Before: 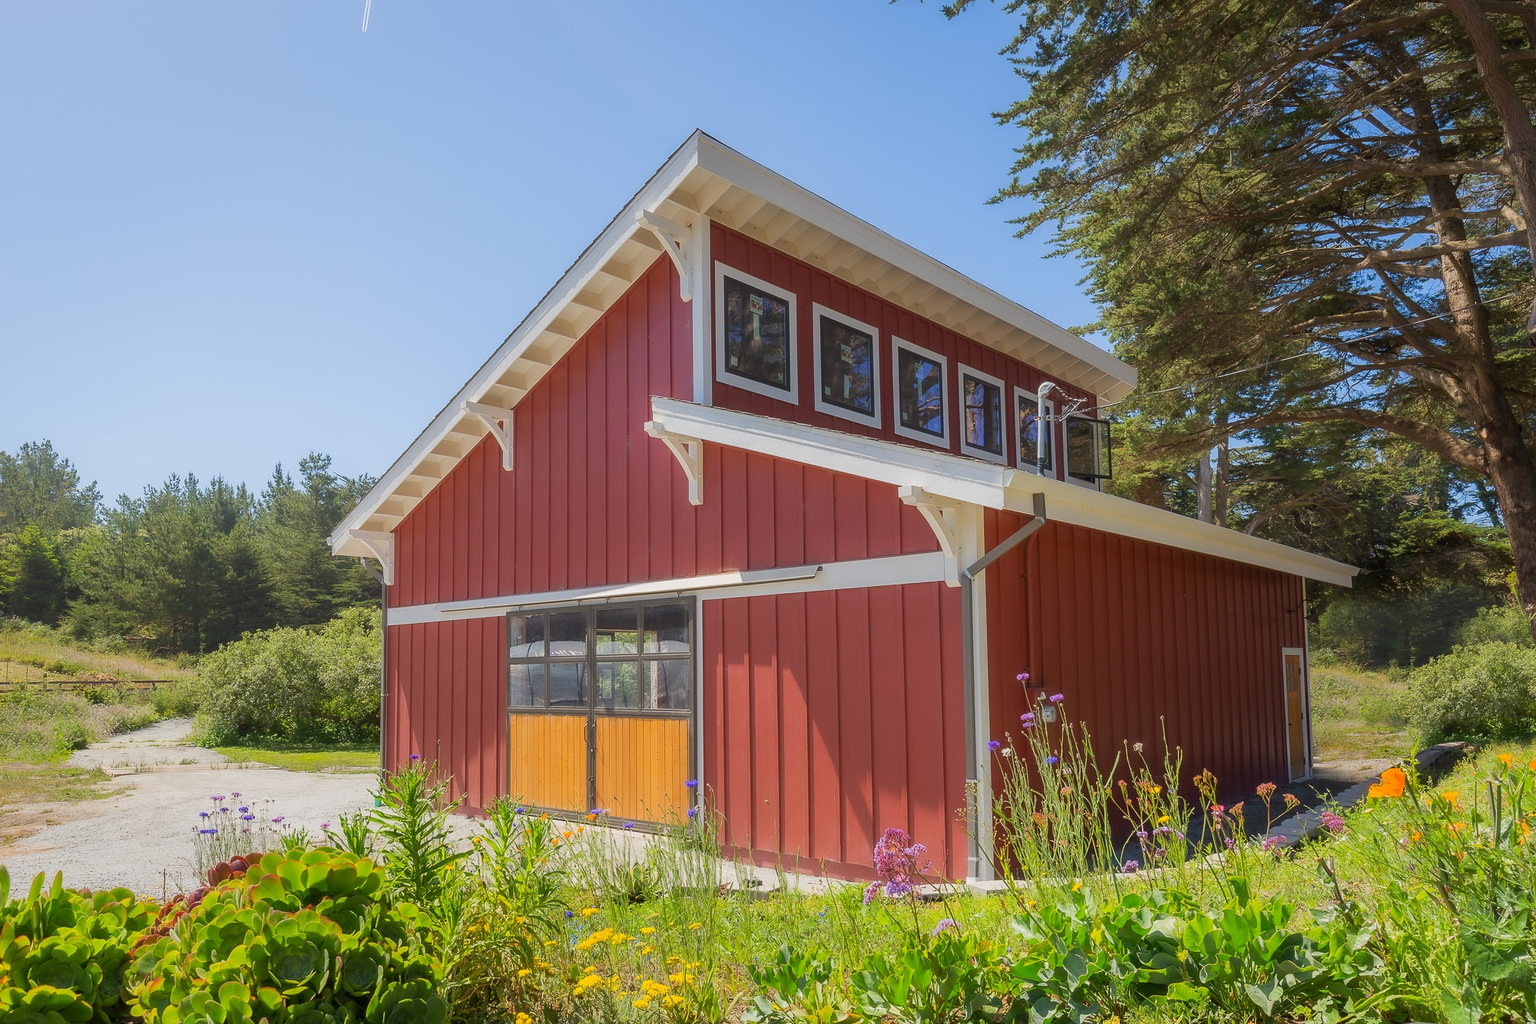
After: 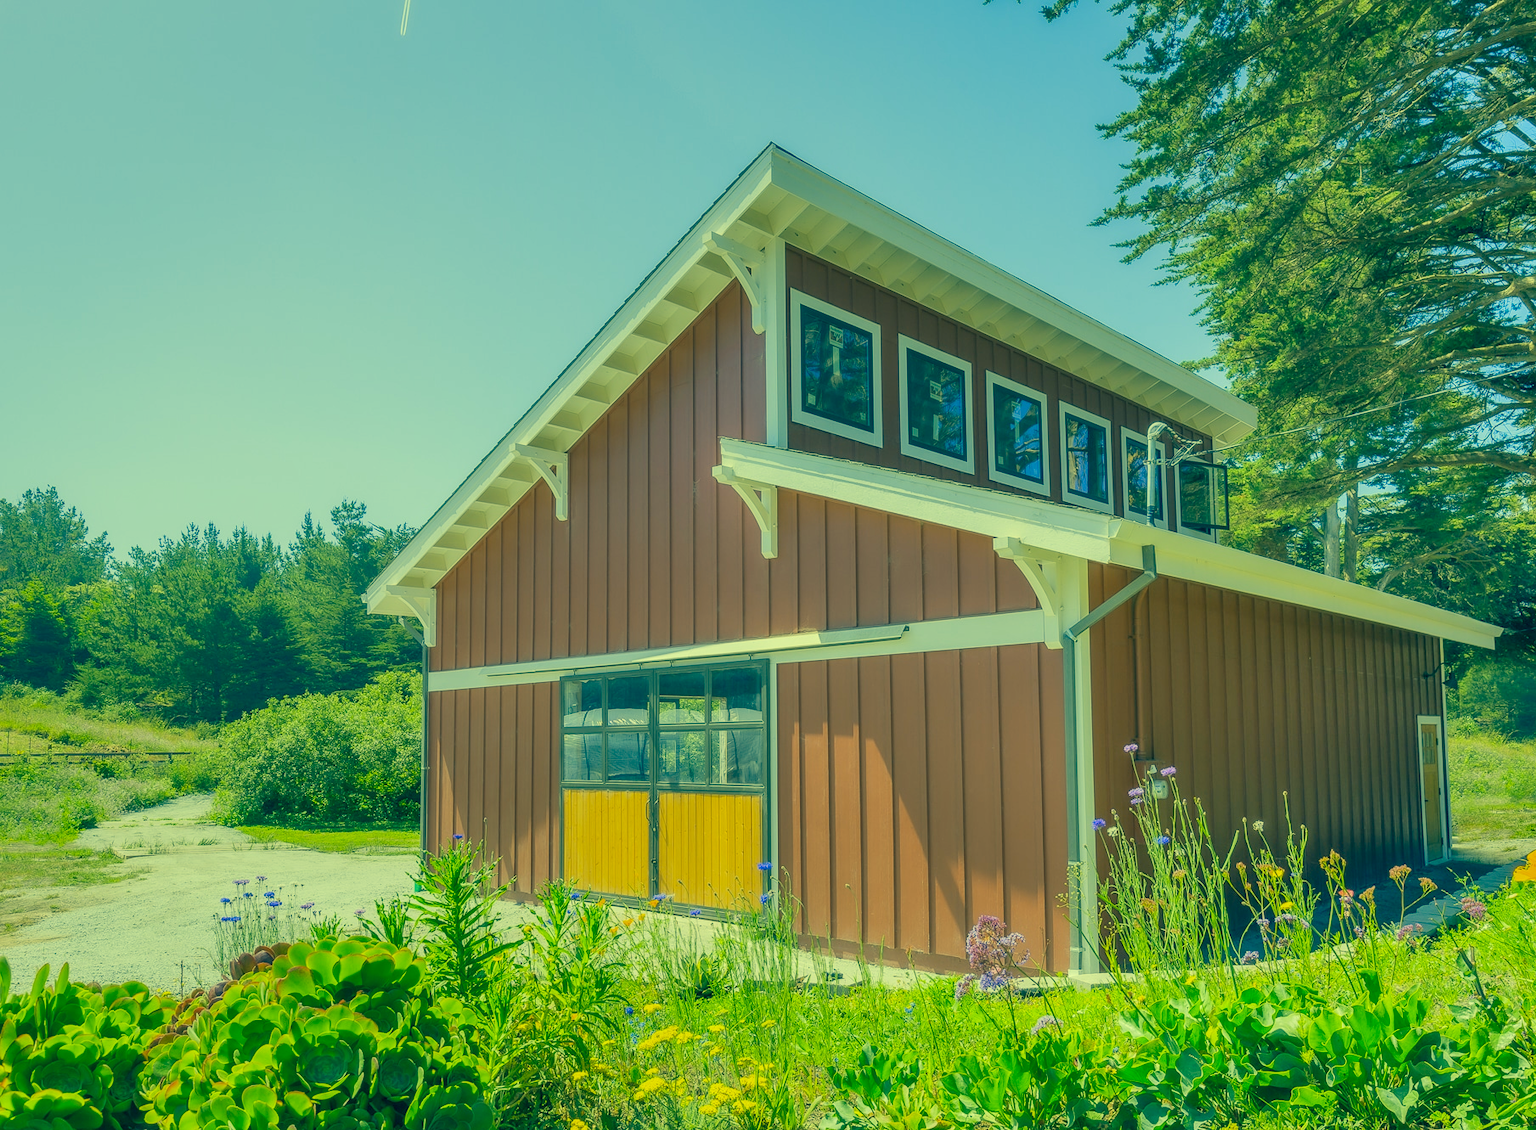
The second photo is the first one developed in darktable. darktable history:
crop: right 9.509%, bottom 0.031%
local contrast: detail 142%
color balance rgb: contrast -30%
shadows and highlights: radius 110.86, shadows 51.09, white point adjustment 9.16, highlights -4.17, highlights color adjustment 32.2%, soften with gaussian
color correction: highlights a* -15.58, highlights b* 40, shadows a* -40, shadows b* -26.18
